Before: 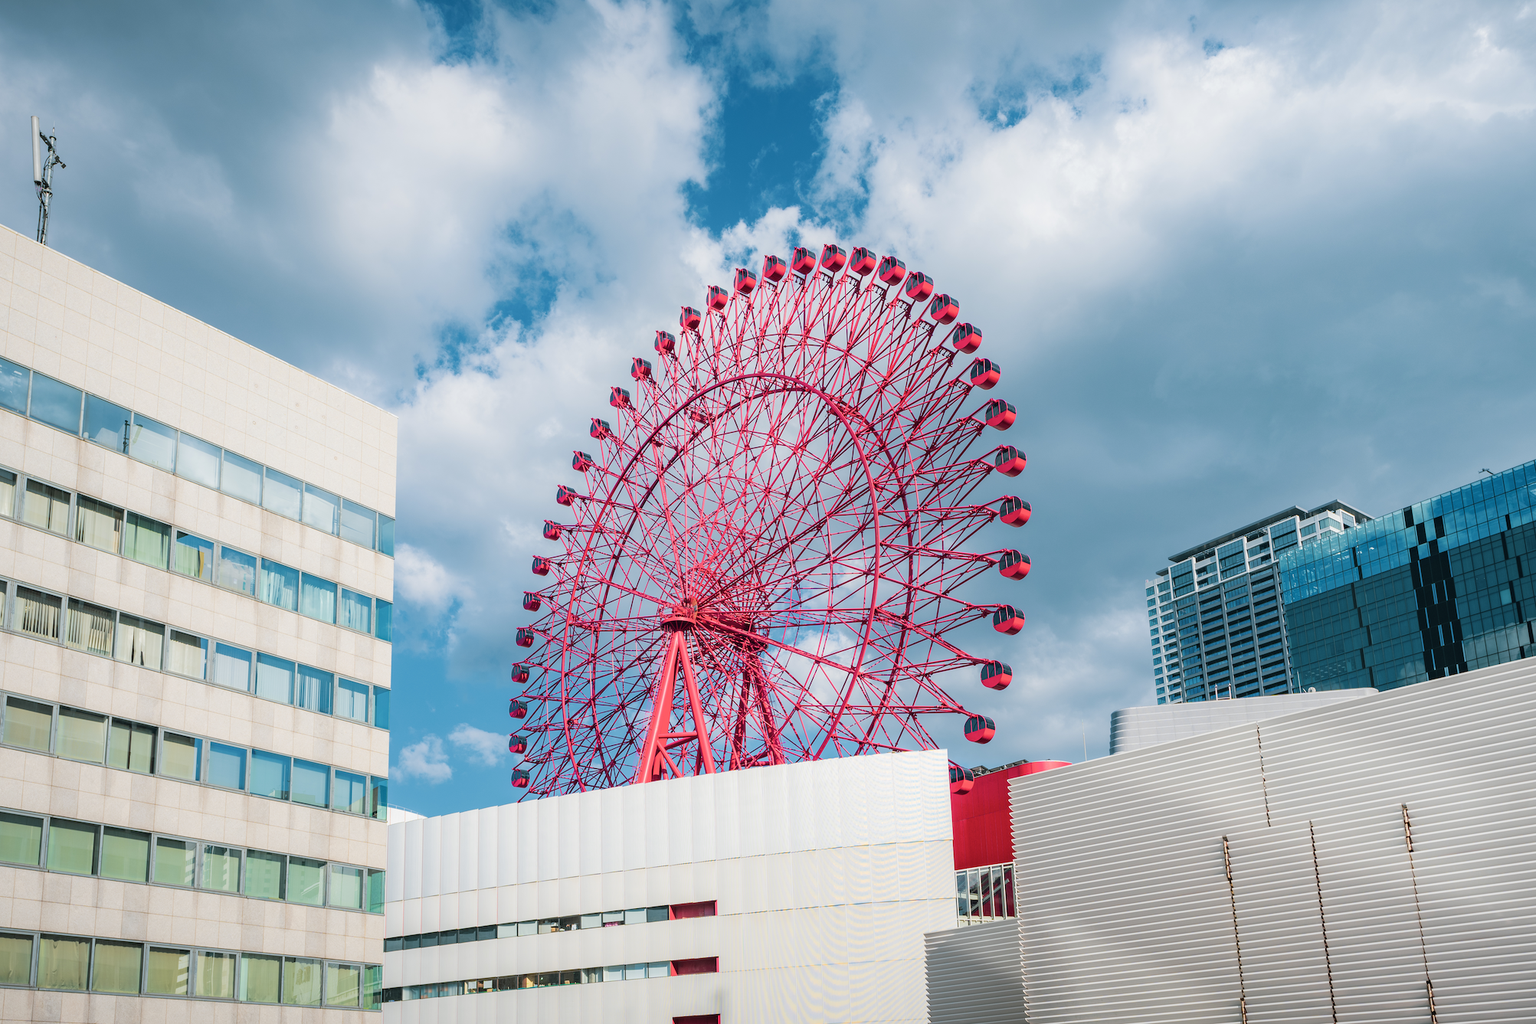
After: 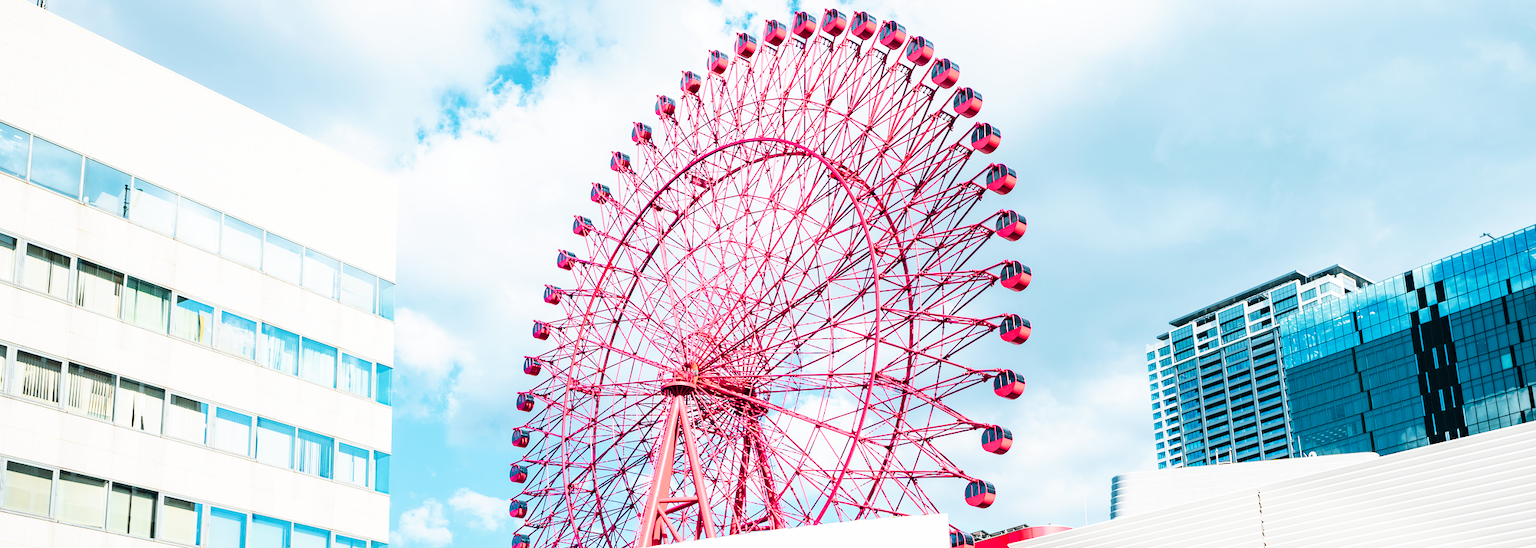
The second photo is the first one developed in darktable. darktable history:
base curve: curves: ch0 [(0, 0) (0.007, 0.004) (0.027, 0.03) (0.046, 0.07) (0.207, 0.54) (0.442, 0.872) (0.673, 0.972) (1, 1)], preserve colors none
crop and rotate: top 23.043%, bottom 23.437%
